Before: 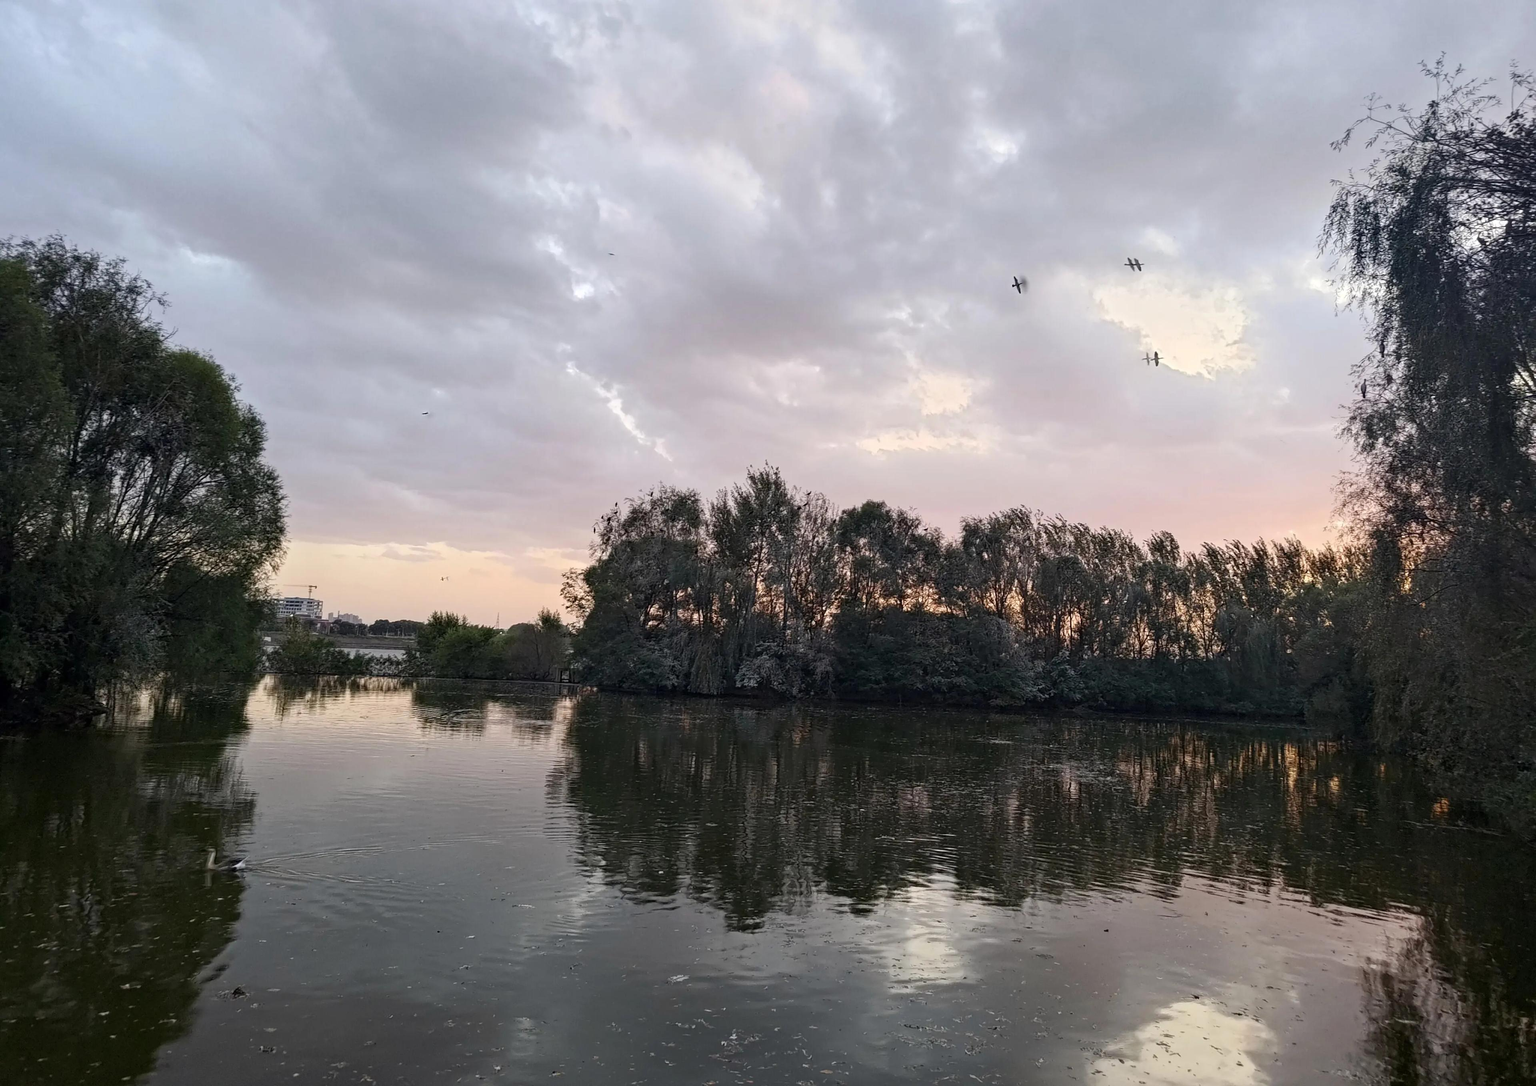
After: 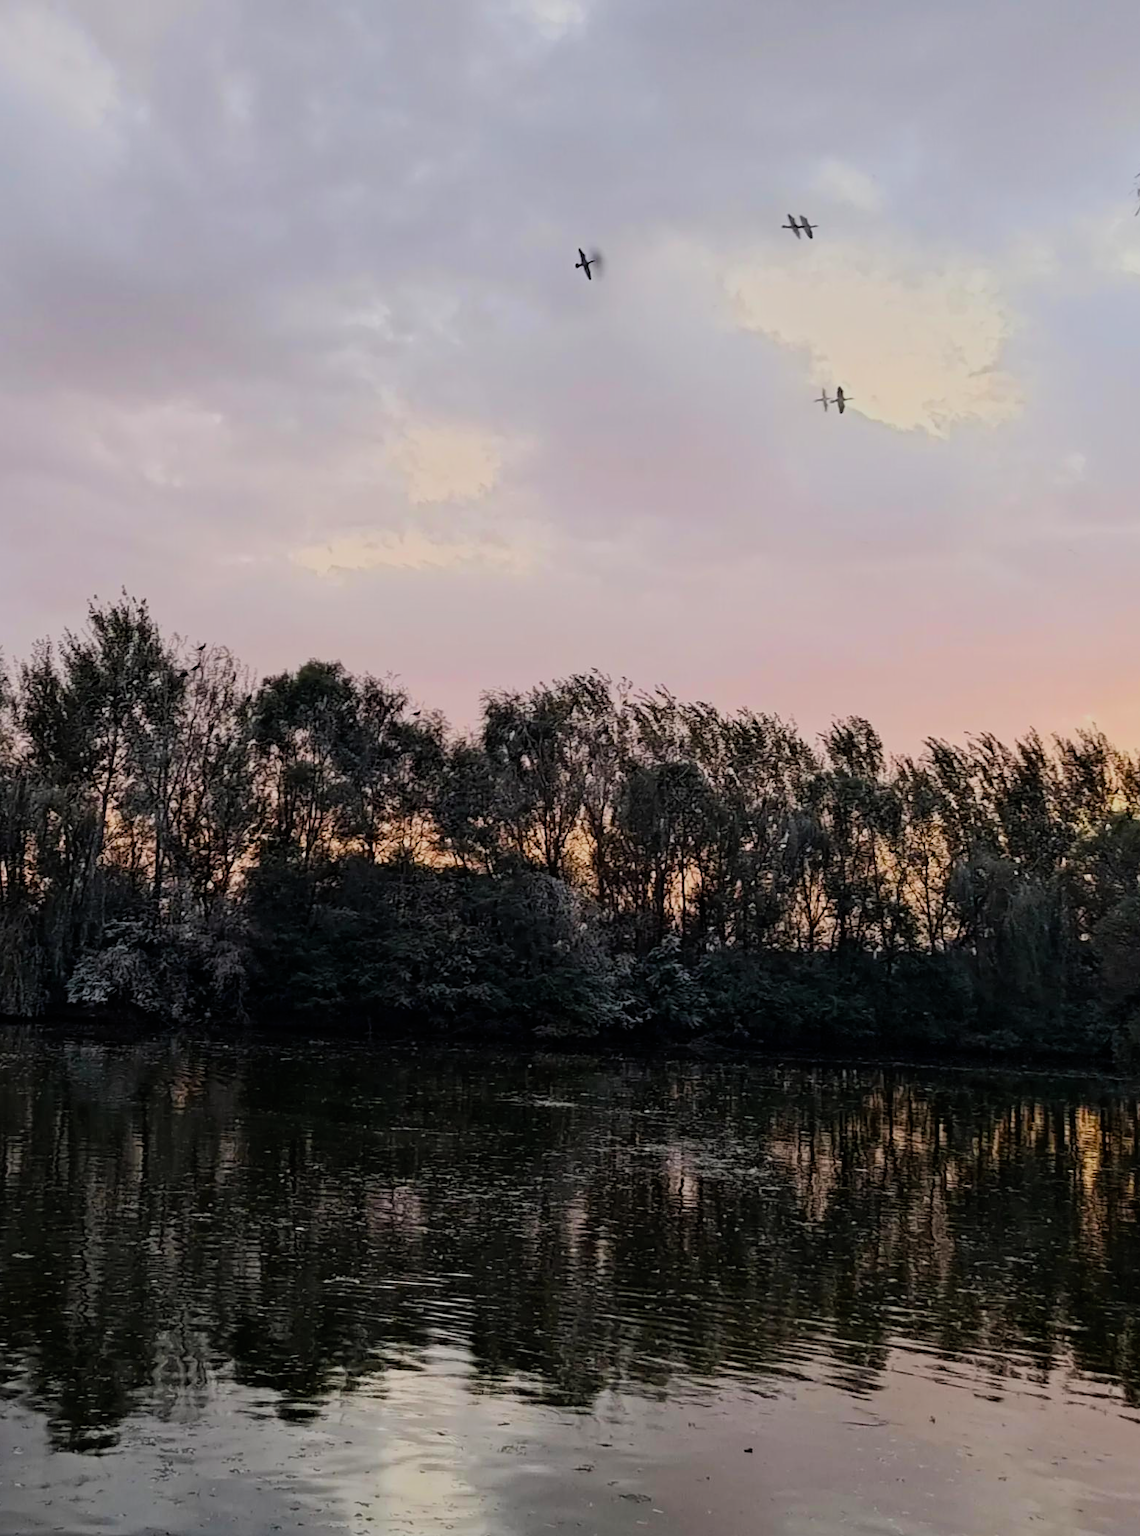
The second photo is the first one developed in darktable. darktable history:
filmic rgb: black relative exposure -7.32 EV, white relative exposure 5.05 EV, hardness 3.21, color science v6 (2022)
color balance rgb: shadows lift › luminance -10.365%, perceptual saturation grading › global saturation 19.694%, global vibrance 20%
crop: left 45.53%, top 13.01%, right 14.061%, bottom 10.008%
